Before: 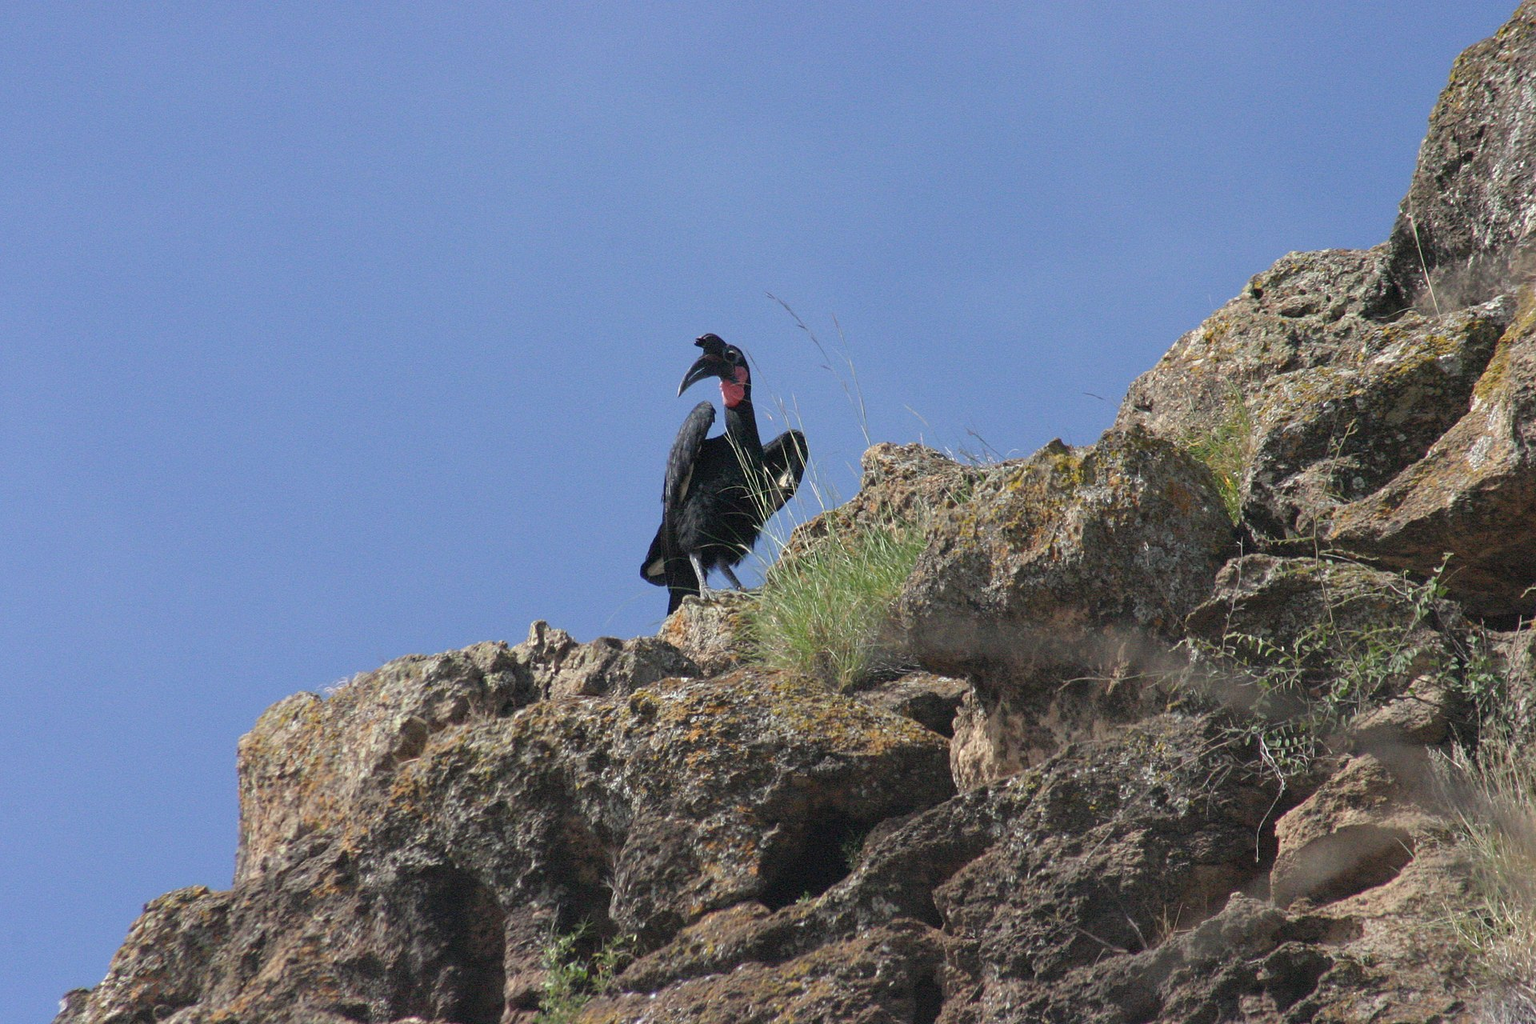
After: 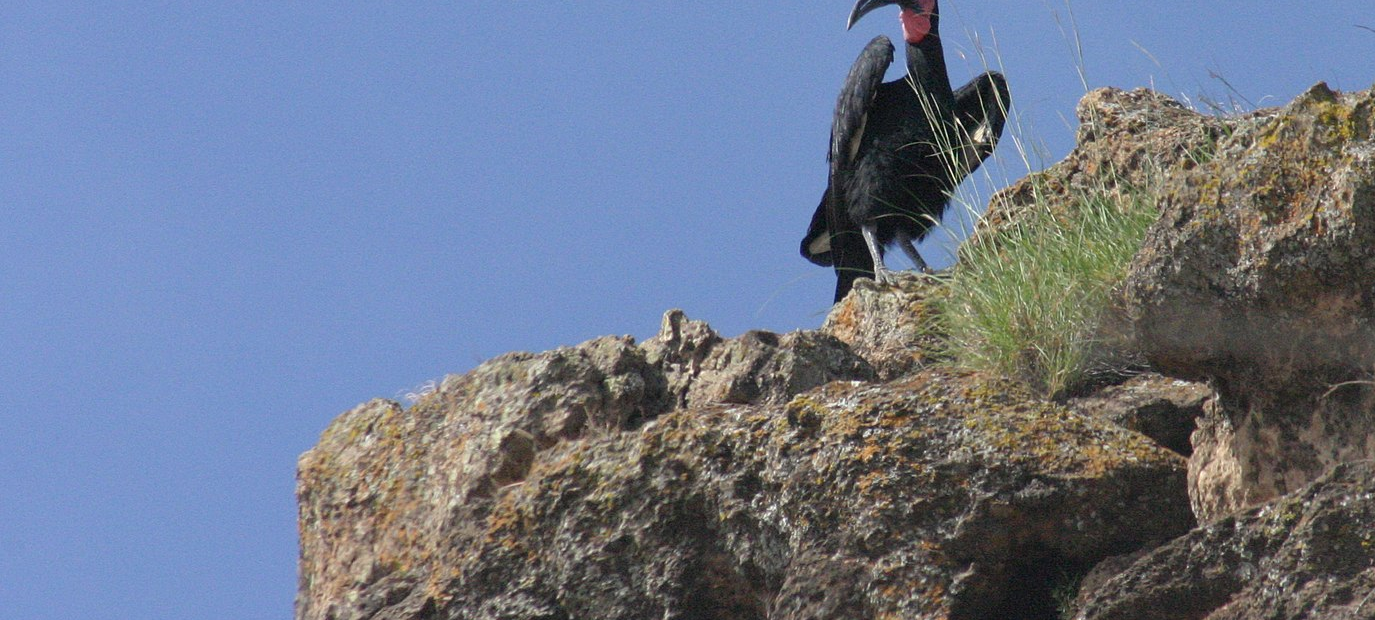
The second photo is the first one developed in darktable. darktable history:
crop: top 36.433%, right 28.377%, bottom 15.093%
